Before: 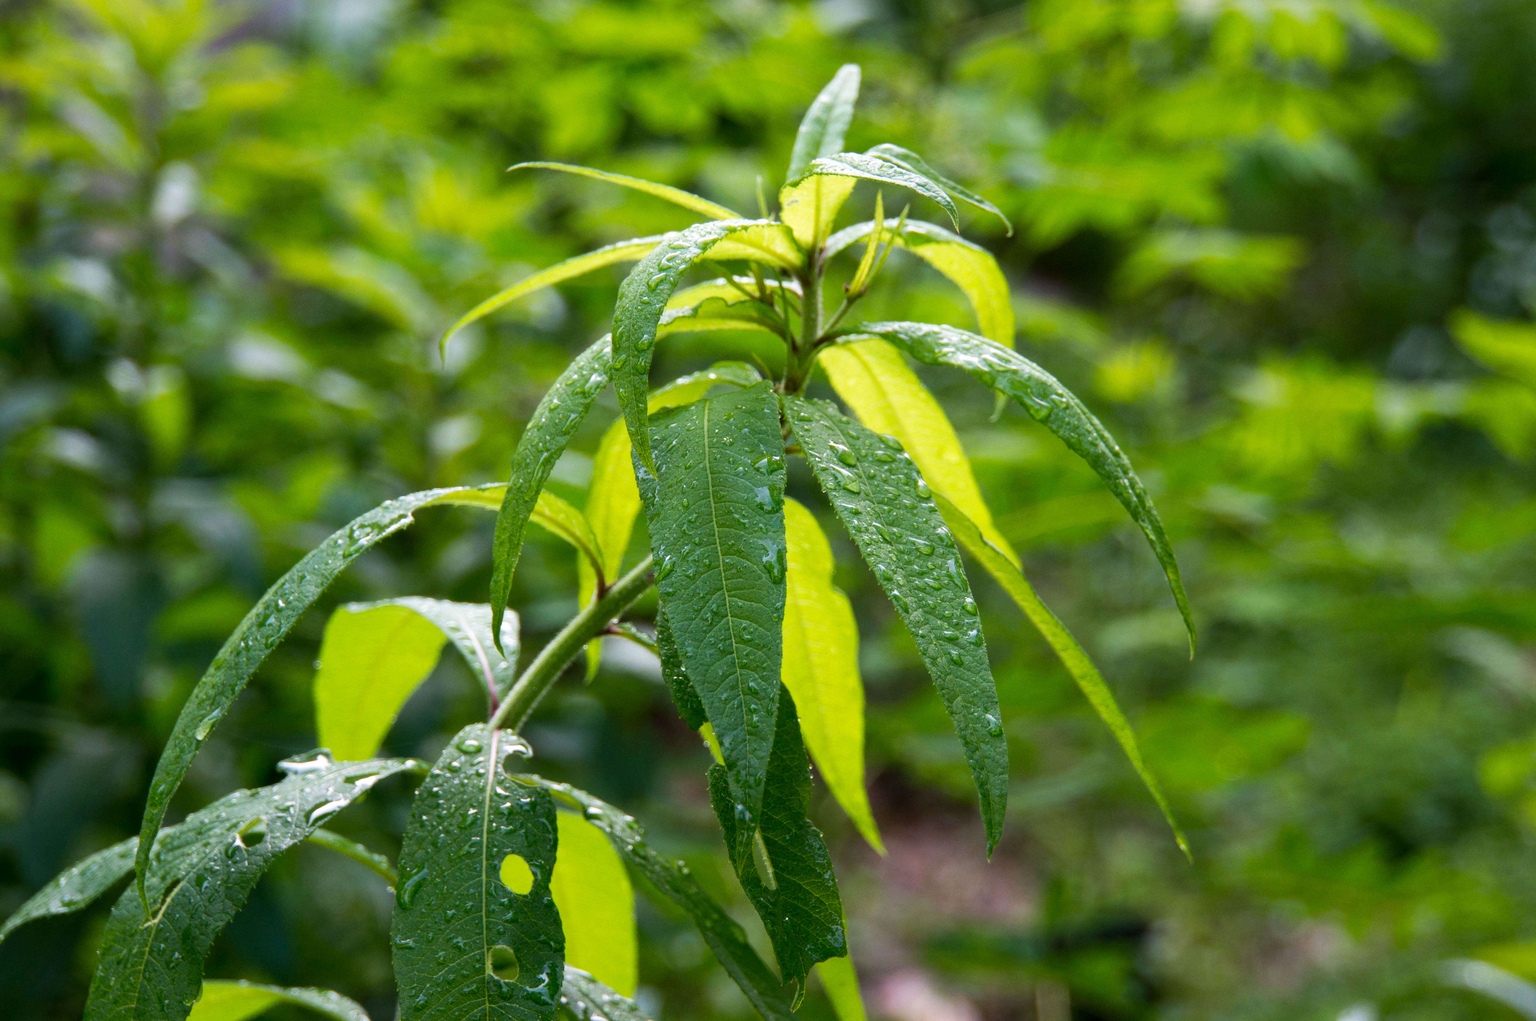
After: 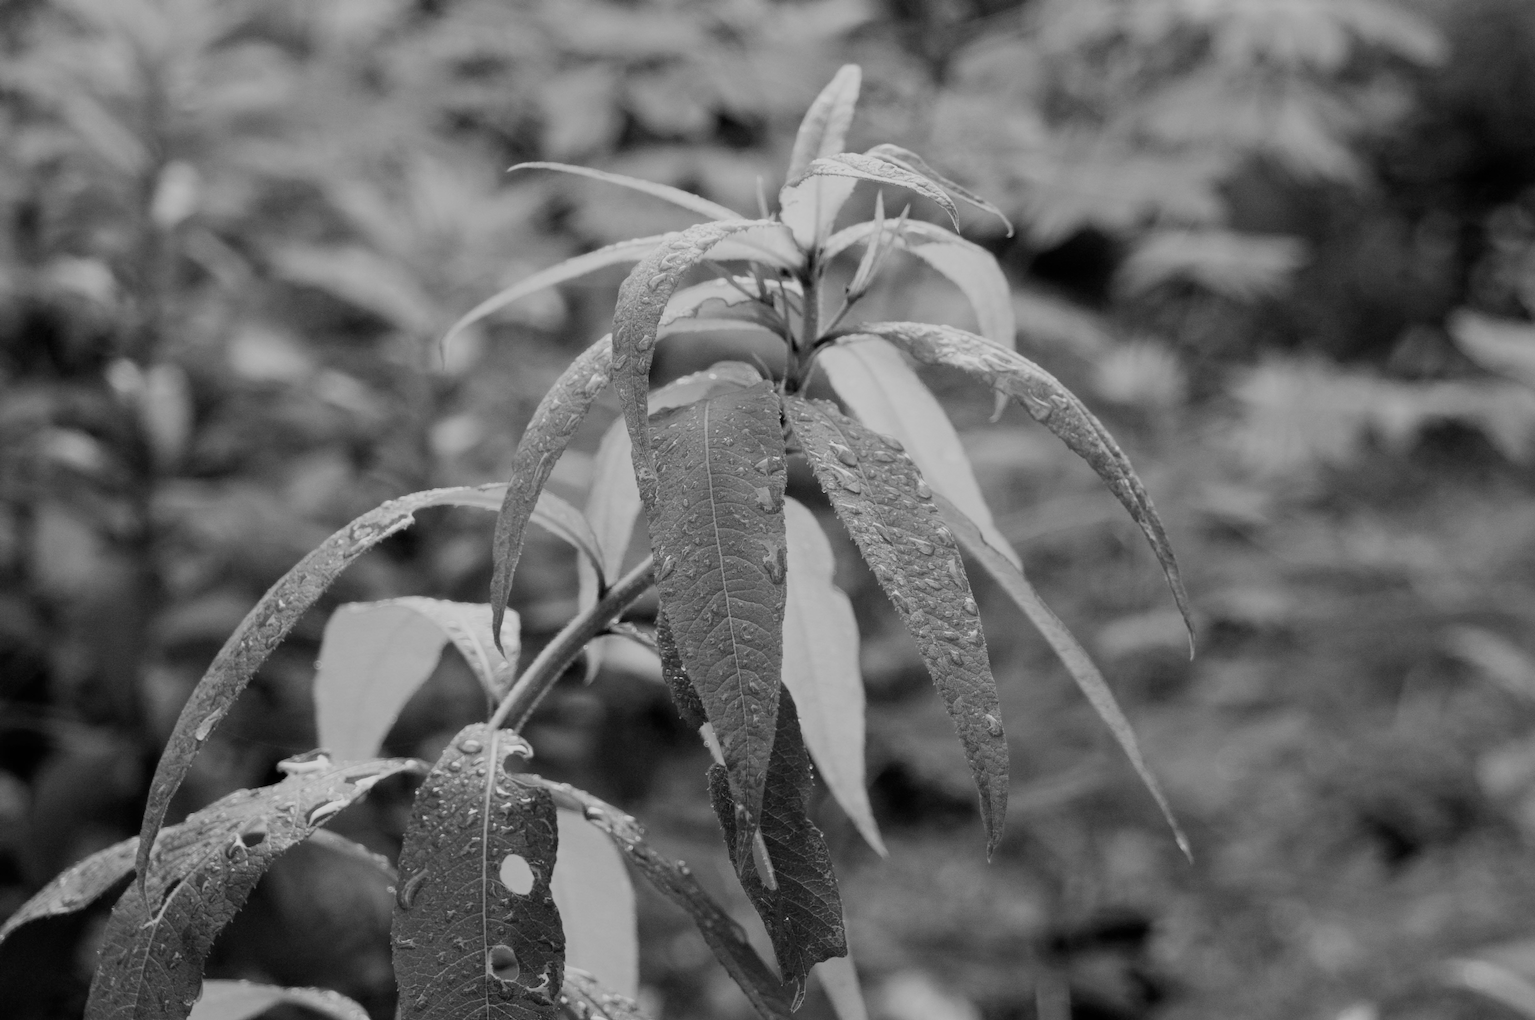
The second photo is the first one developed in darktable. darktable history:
monochrome: on, module defaults
filmic rgb: black relative exposure -6.98 EV, white relative exposure 5.63 EV, hardness 2.86
